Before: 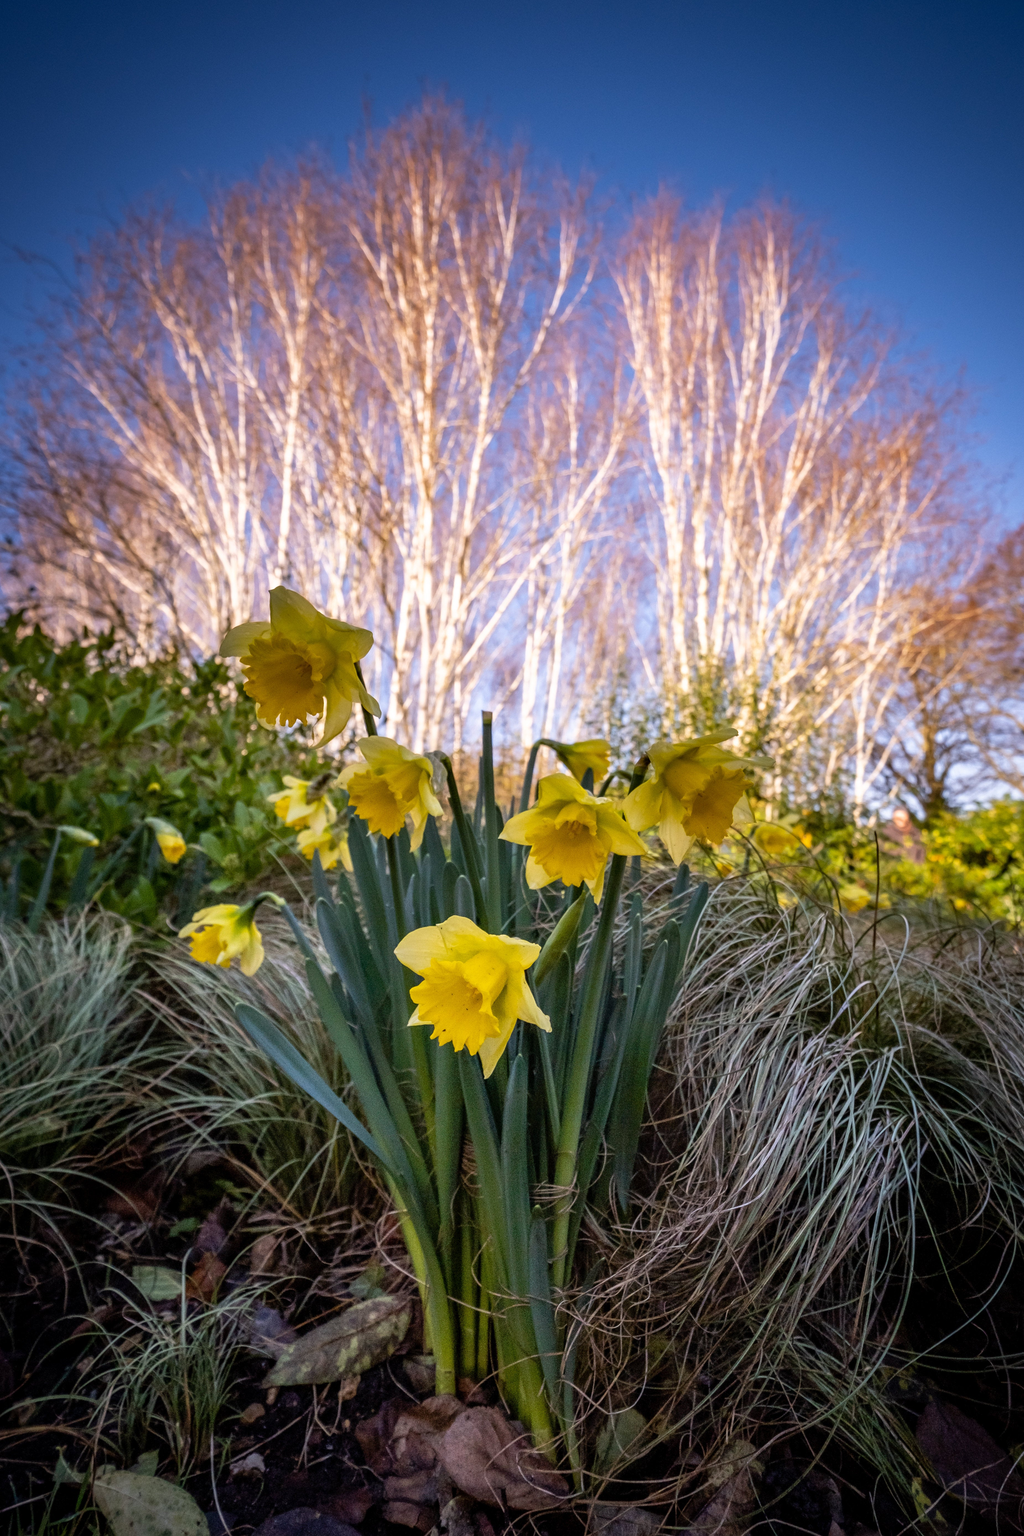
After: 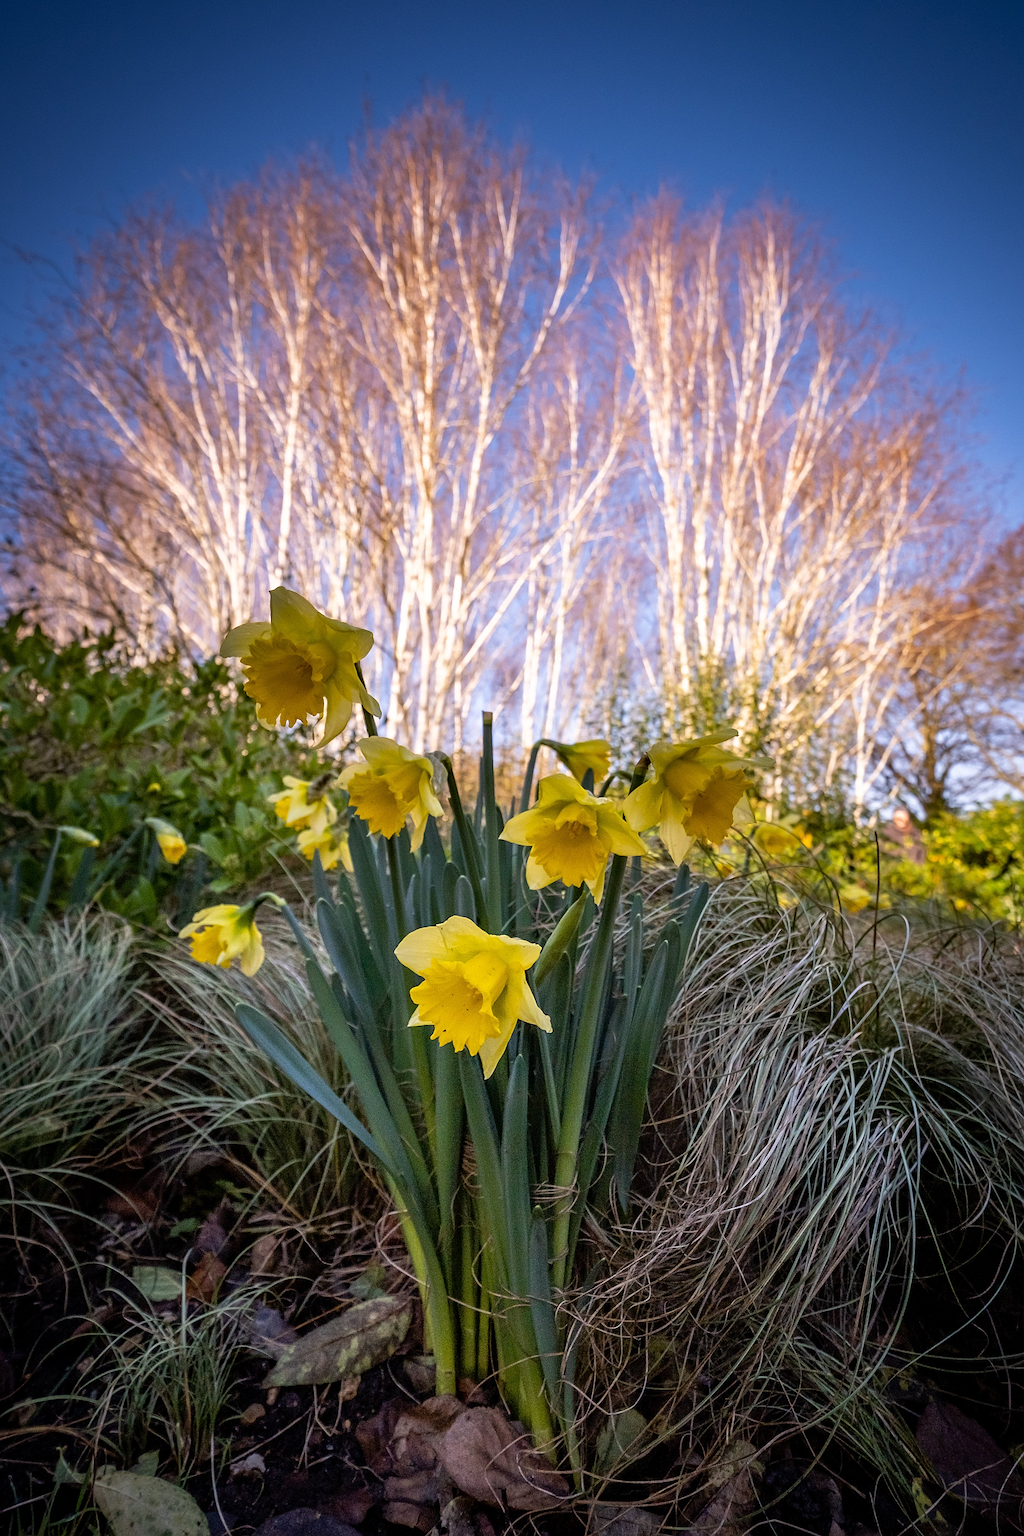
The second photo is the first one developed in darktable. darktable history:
sharpen: radius 2.783
